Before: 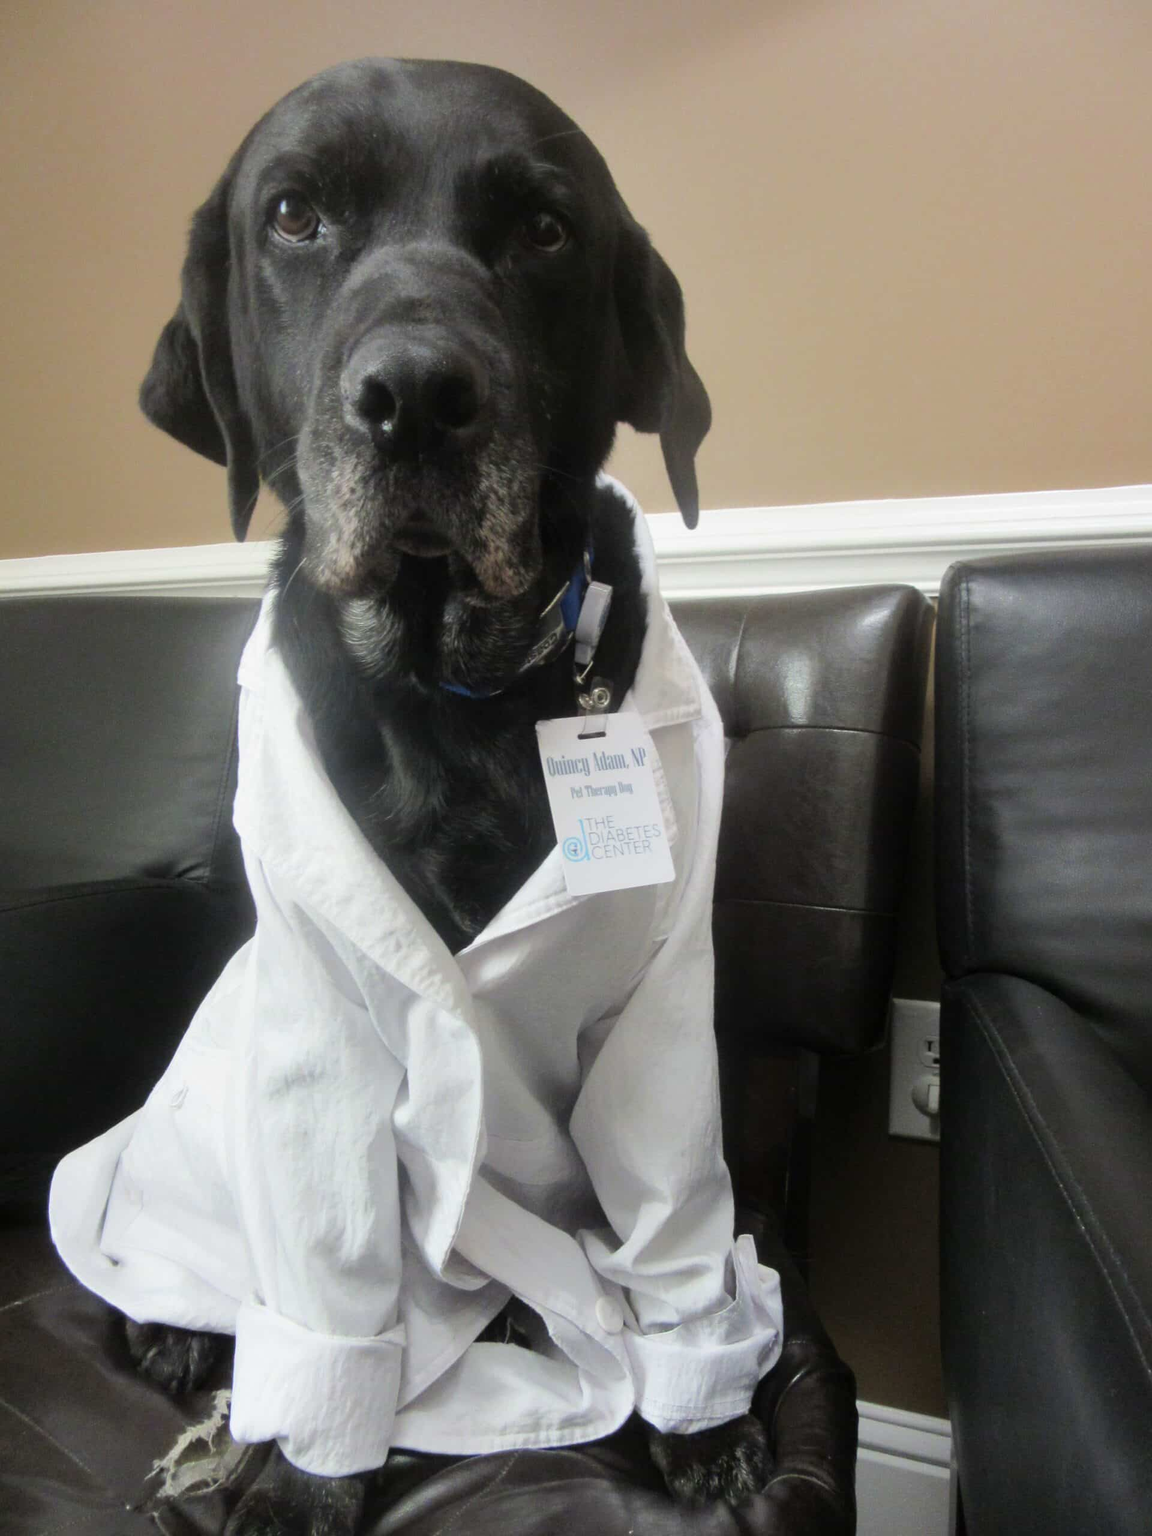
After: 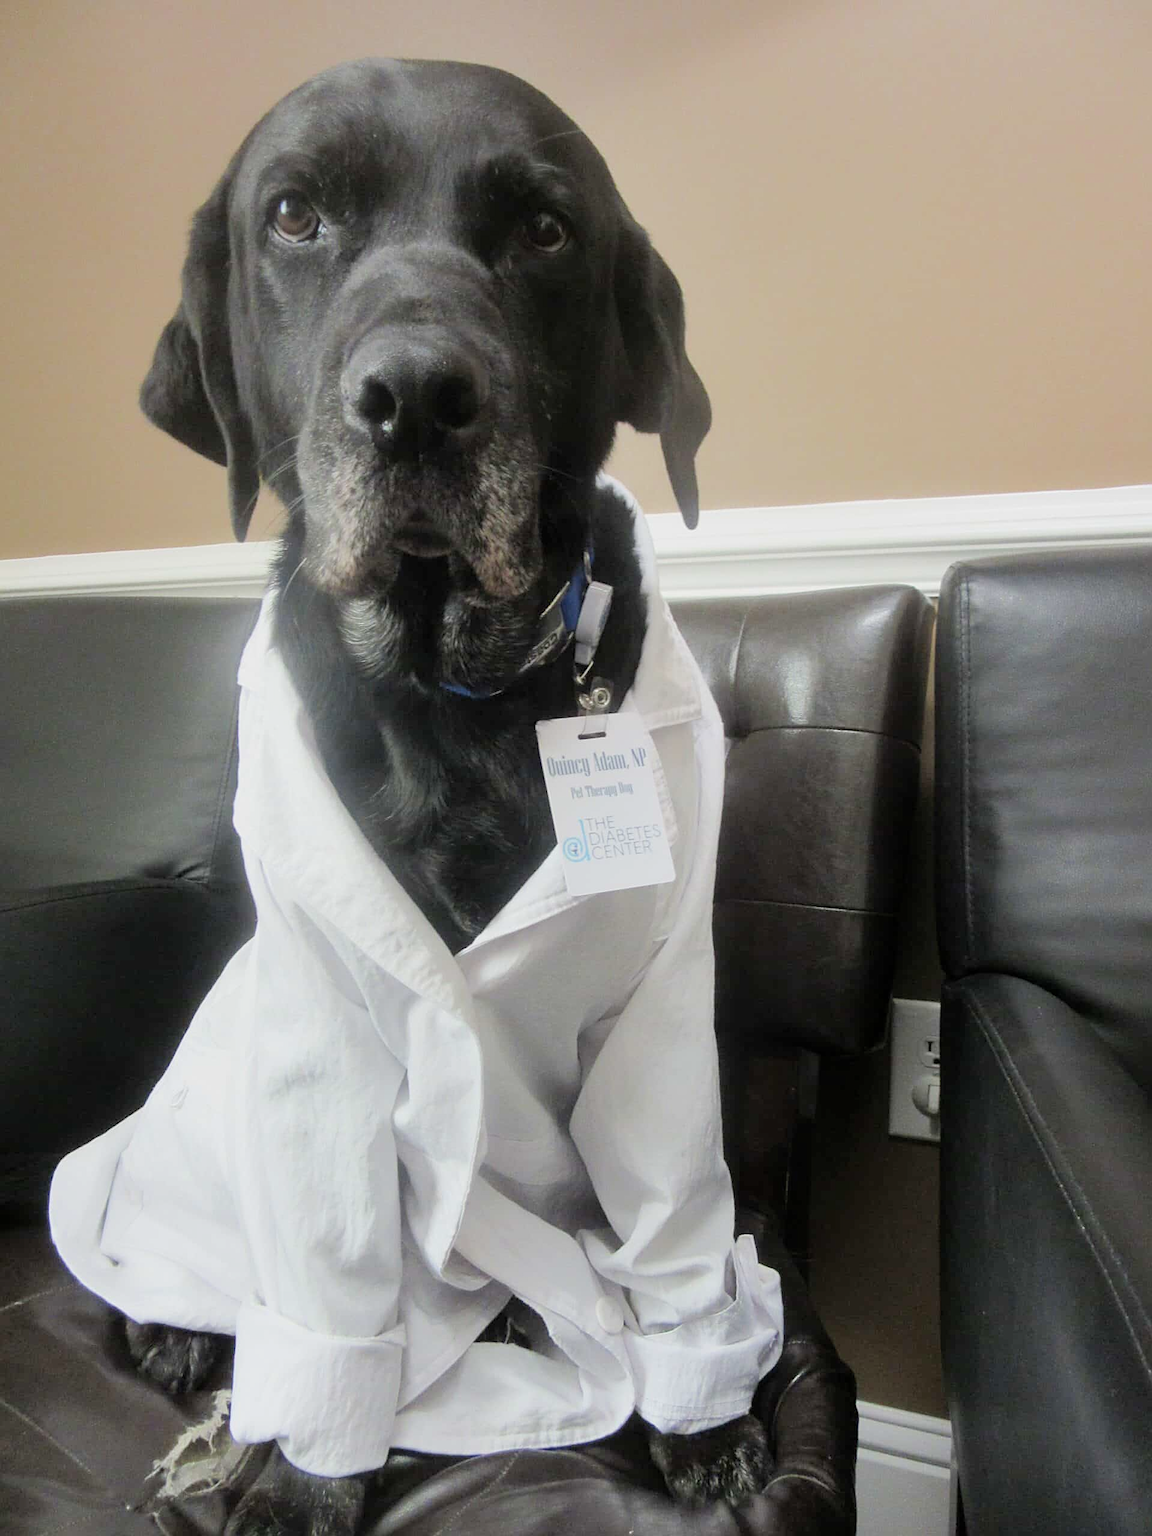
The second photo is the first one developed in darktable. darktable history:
sharpen: on, module defaults
filmic rgb: middle gray luminance 18.43%, black relative exposure -10.48 EV, white relative exposure 3.41 EV, target black luminance 0%, hardness 6.04, latitude 98.56%, contrast 0.846, shadows ↔ highlights balance 0.478%
exposure: exposure 0.602 EV, compensate highlight preservation false
